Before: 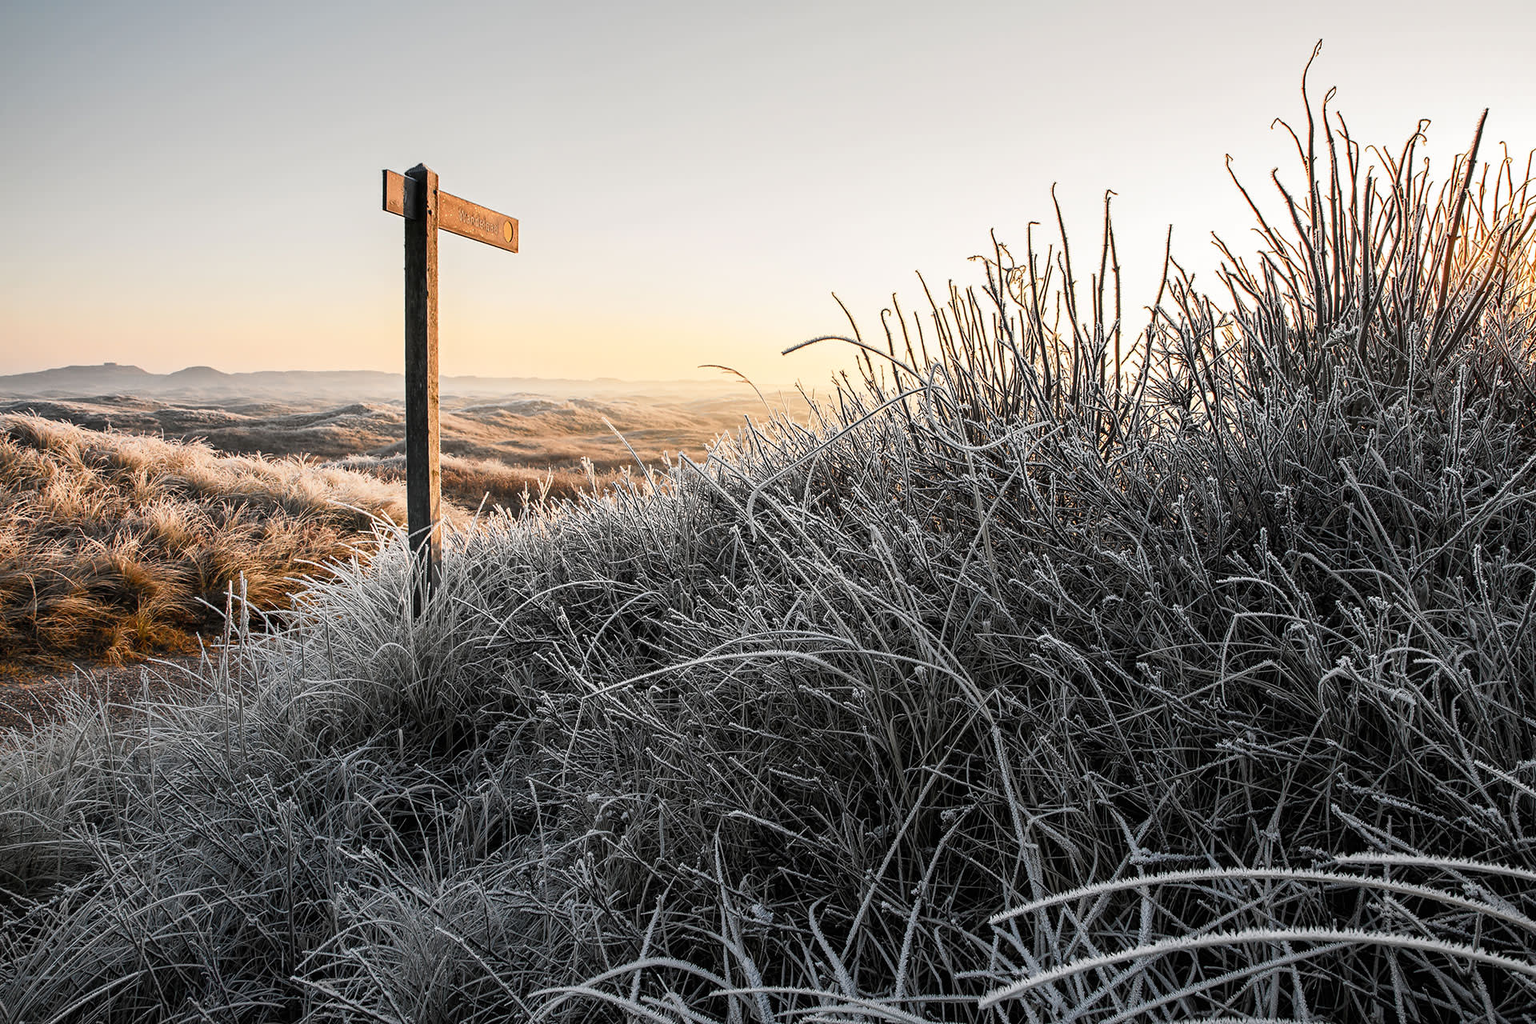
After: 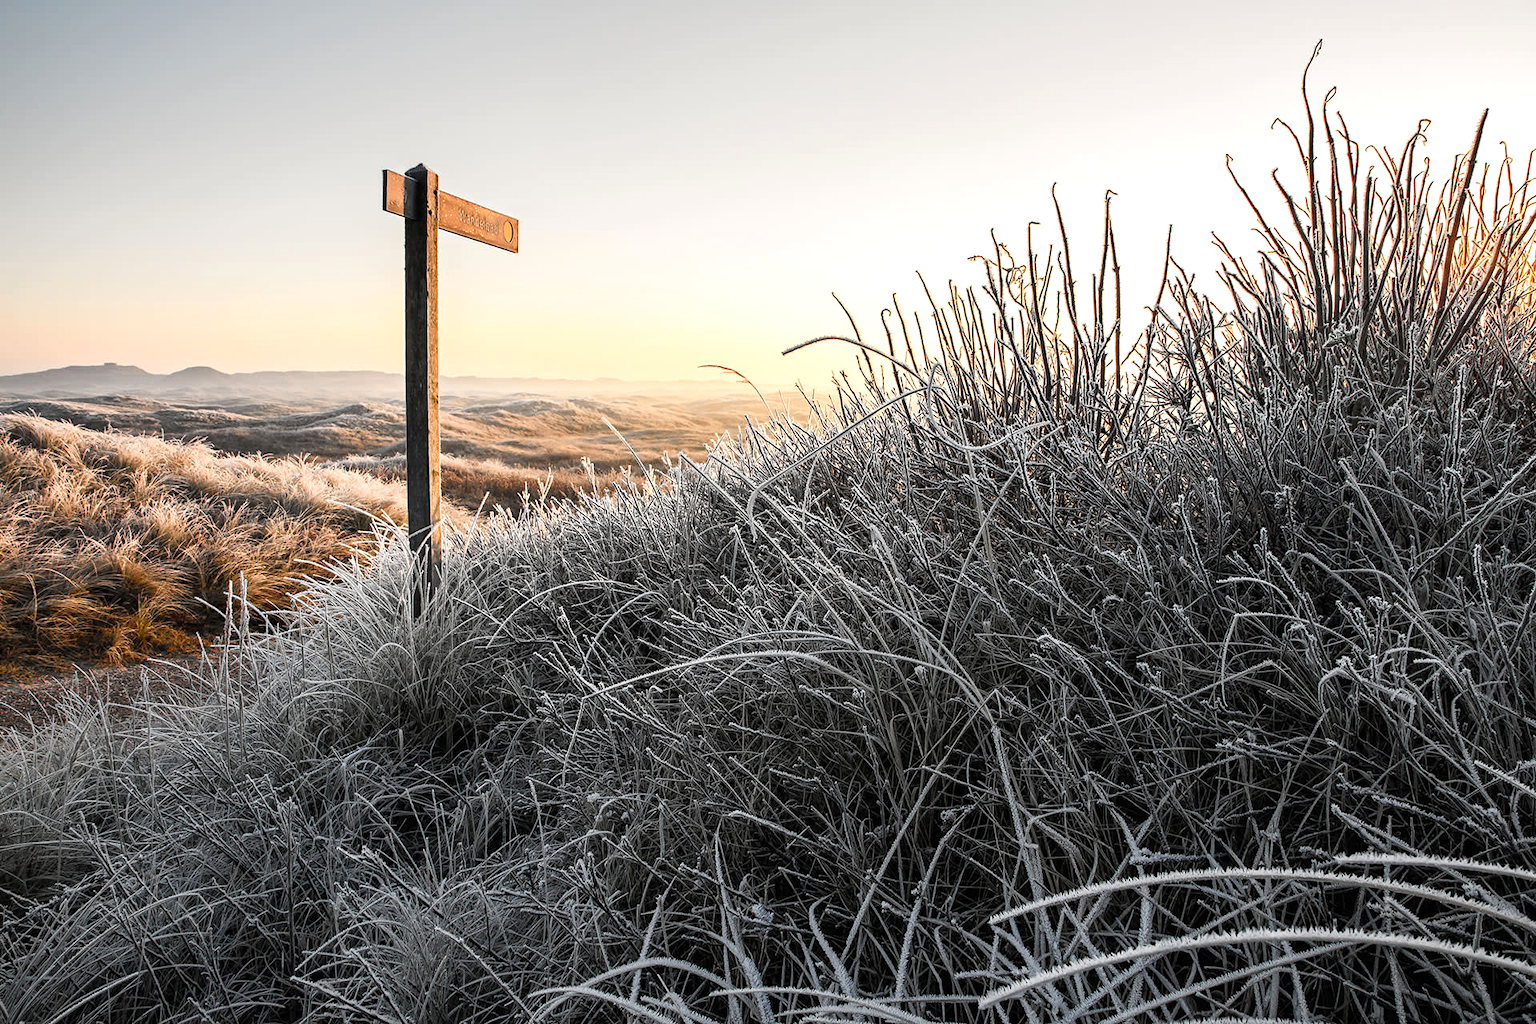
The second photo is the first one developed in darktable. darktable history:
exposure: exposure 0.203 EV, compensate highlight preservation false
